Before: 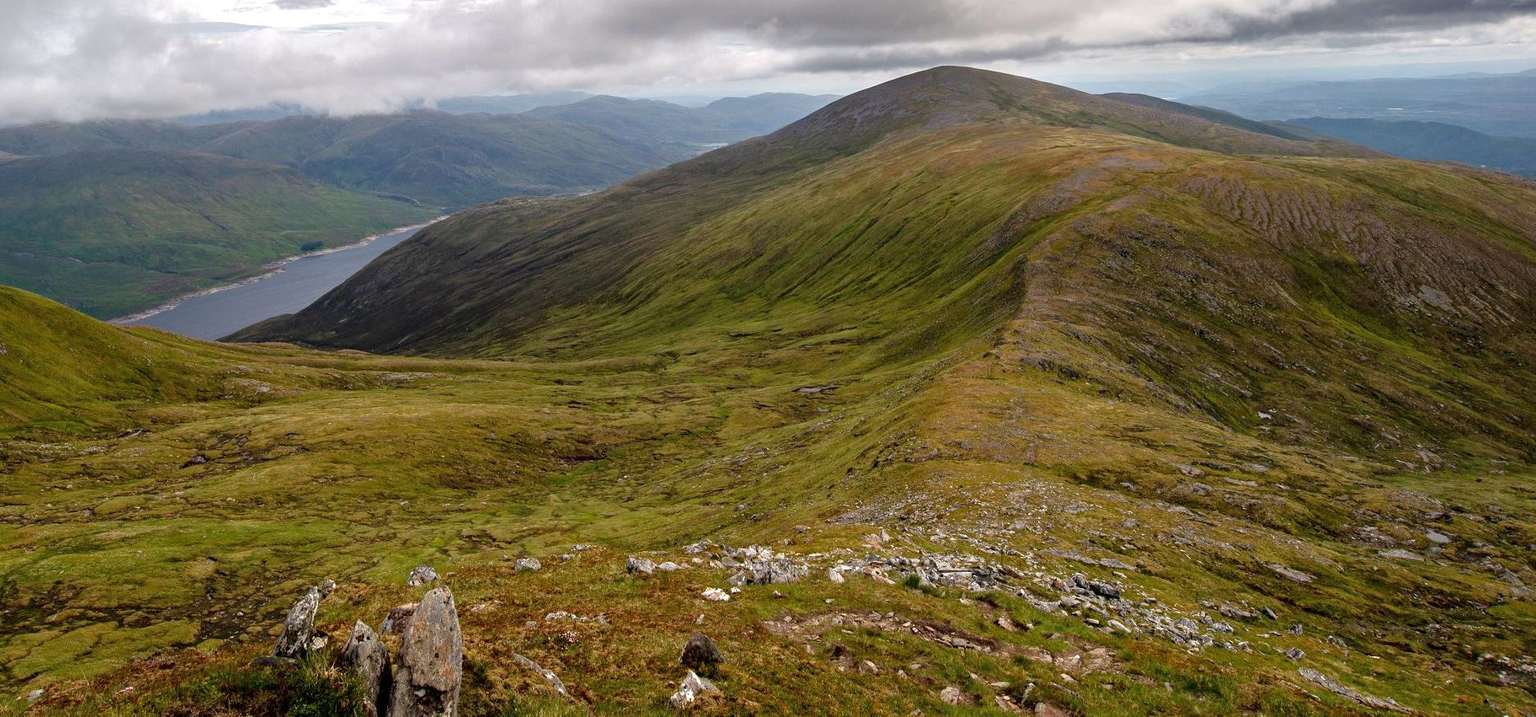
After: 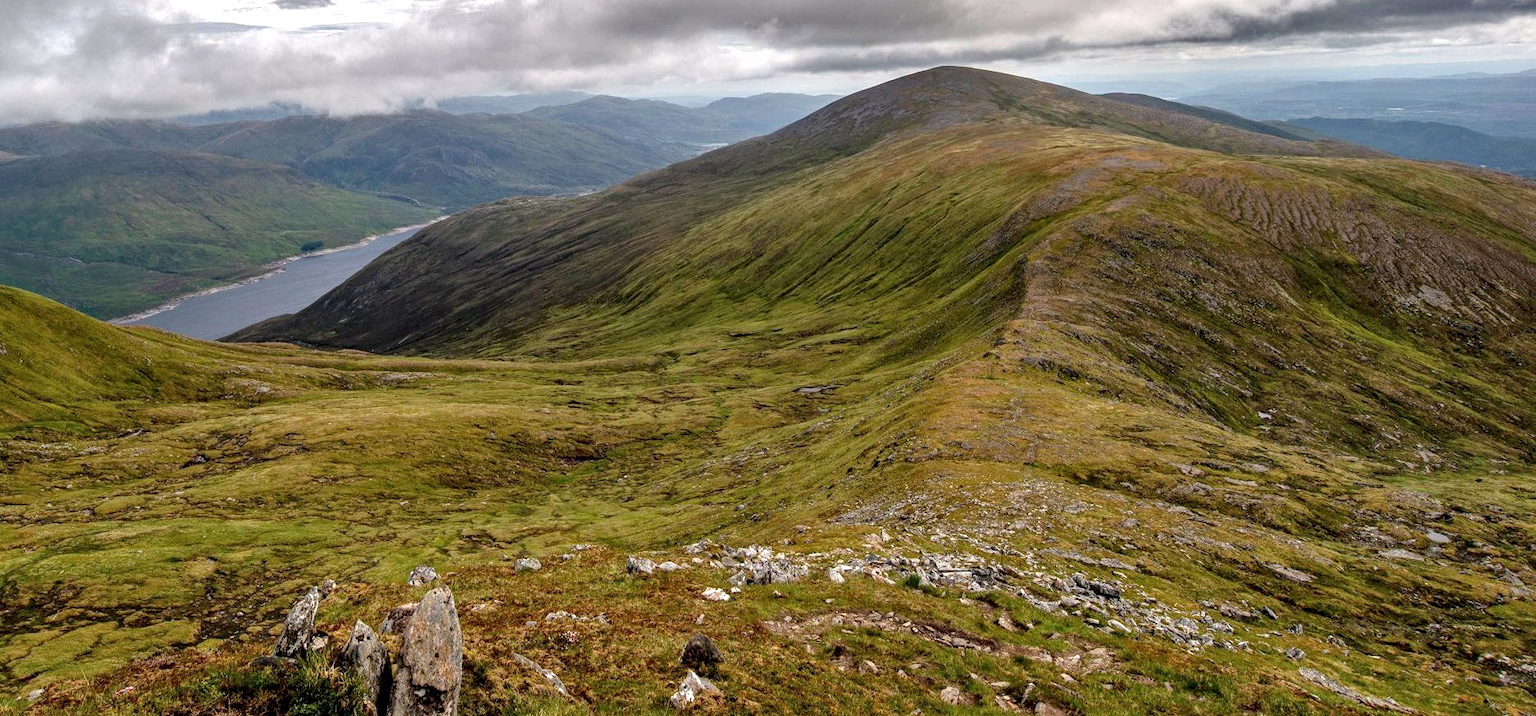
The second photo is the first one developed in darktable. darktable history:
local contrast: detail 130%
shadows and highlights: white point adjustment 1.06, soften with gaussian
base curve: curves: ch0 [(0, 0) (0.283, 0.295) (1, 1)], preserve colors none
